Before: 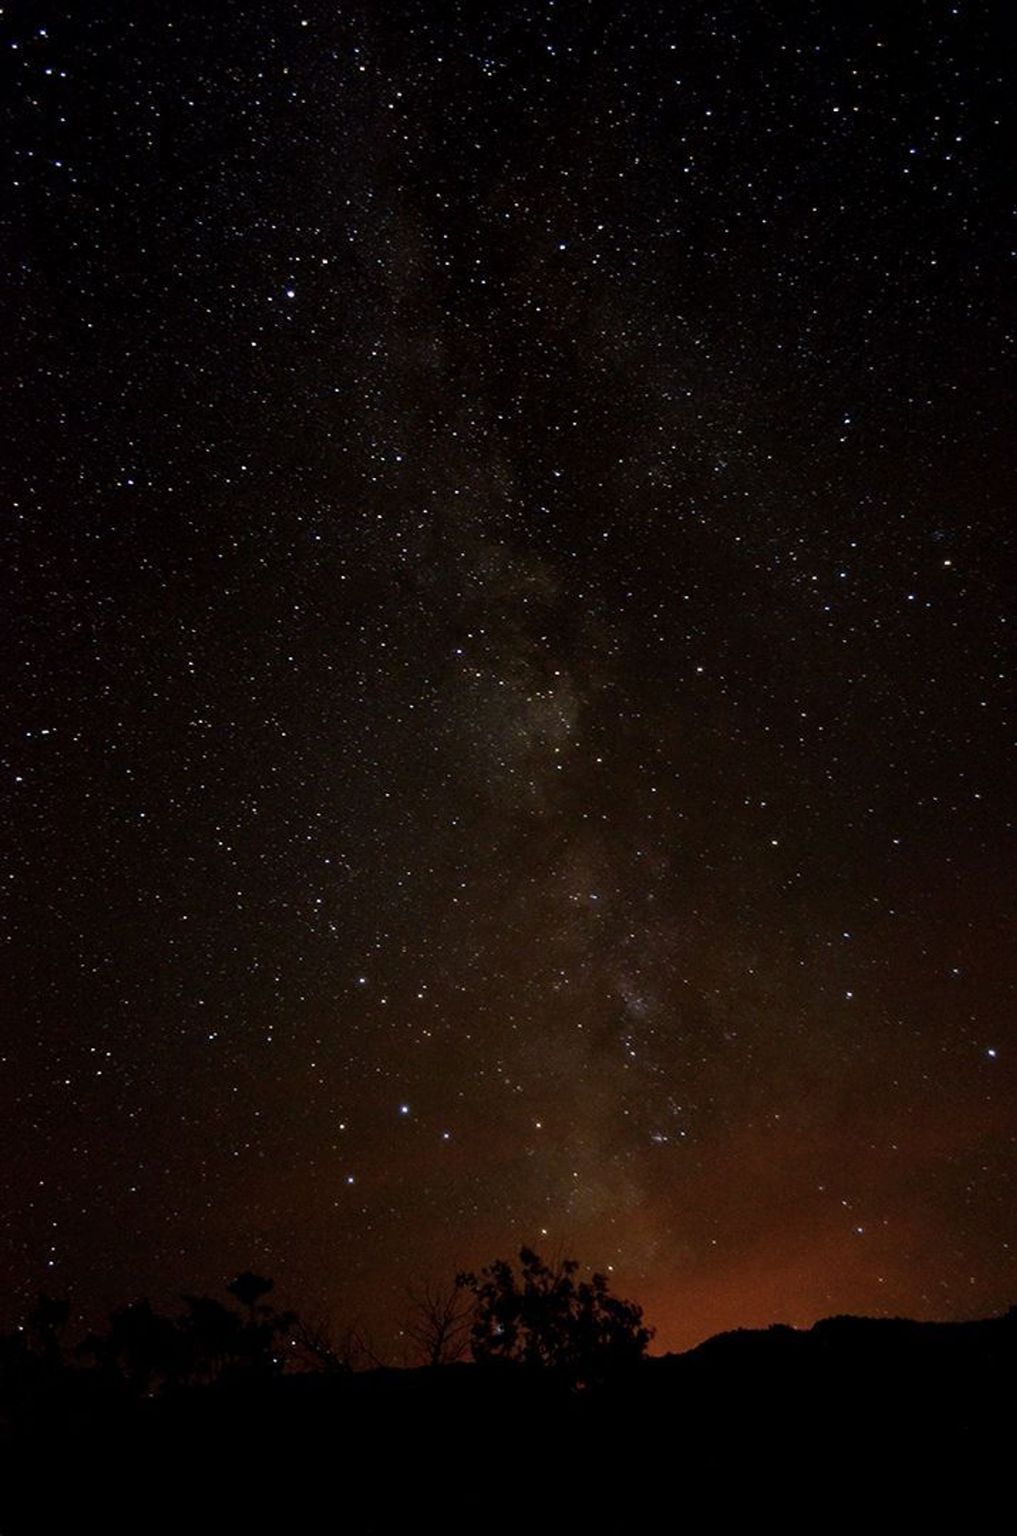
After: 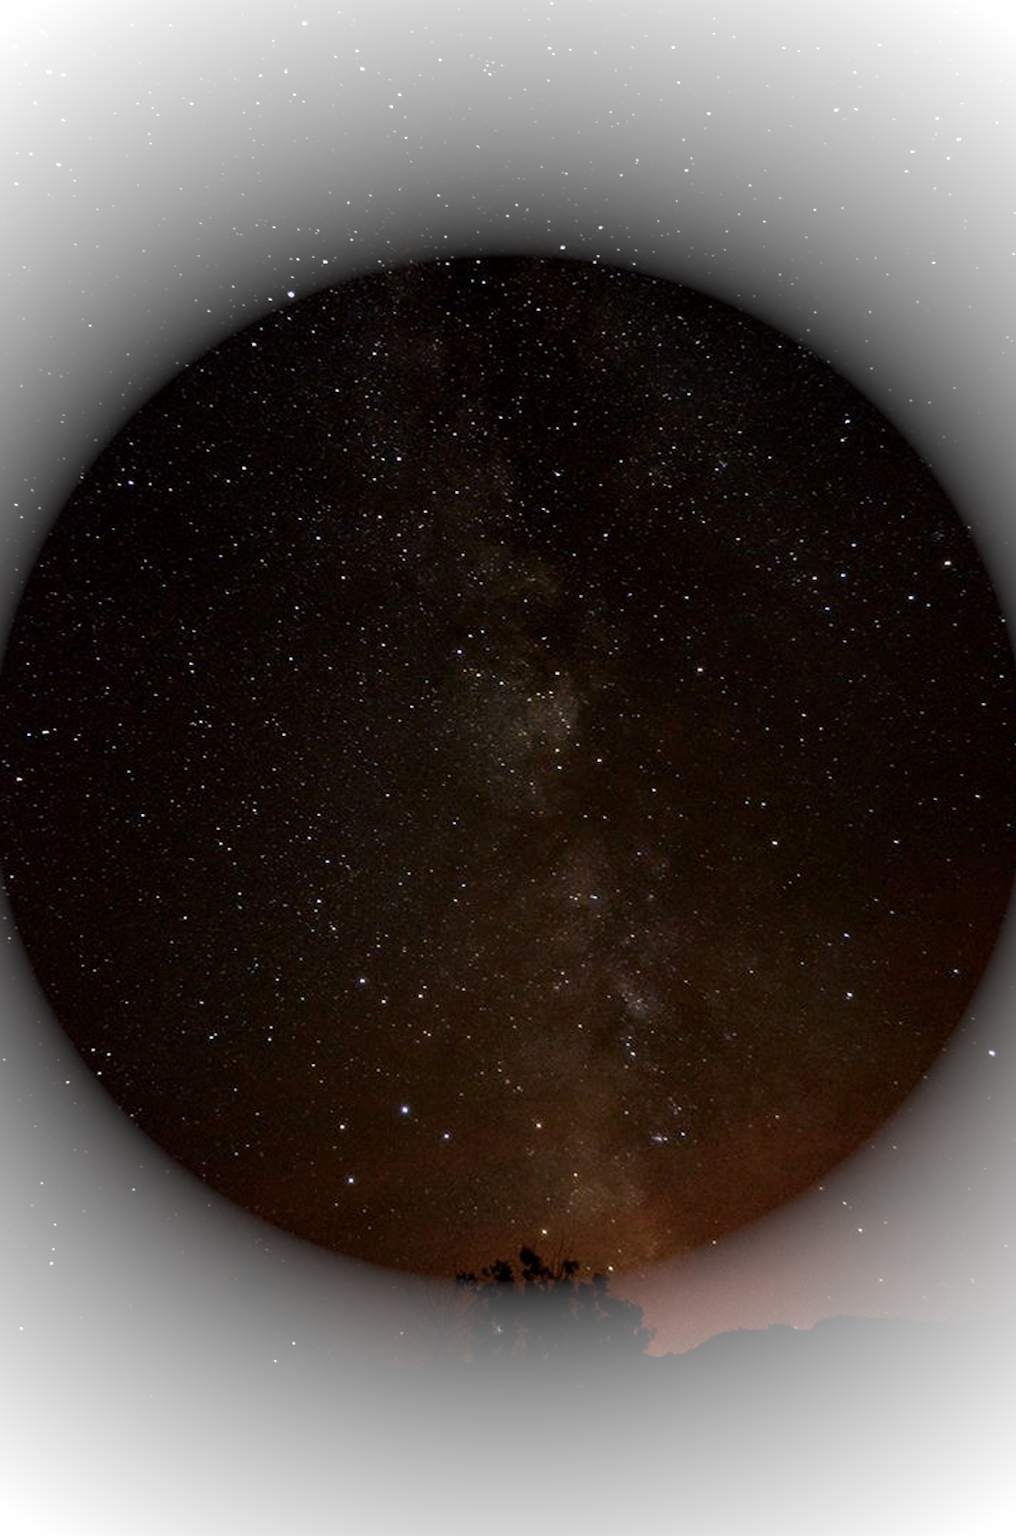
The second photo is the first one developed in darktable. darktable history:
tone curve: curves: ch0 [(0, 0) (0.003, 0.002) (0.011, 0.009) (0.025, 0.021) (0.044, 0.037) (0.069, 0.058) (0.1, 0.083) (0.136, 0.122) (0.177, 0.165) (0.224, 0.216) (0.277, 0.277) (0.335, 0.344) (0.399, 0.418) (0.468, 0.499) (0.543, 0.586) (0.623, 0.679) (0.709, 0.779) (0.801, 0.877) (0.898, 0.977) (1, 1)], color space Lab, independent channels, preserve colors none
vignetting: fall-off start 67.18%, brightness 0.994, saturation -0.495, width/height ratio 1.009
local contrast: on, module defaults
exposure: compensate highlight preservation false
